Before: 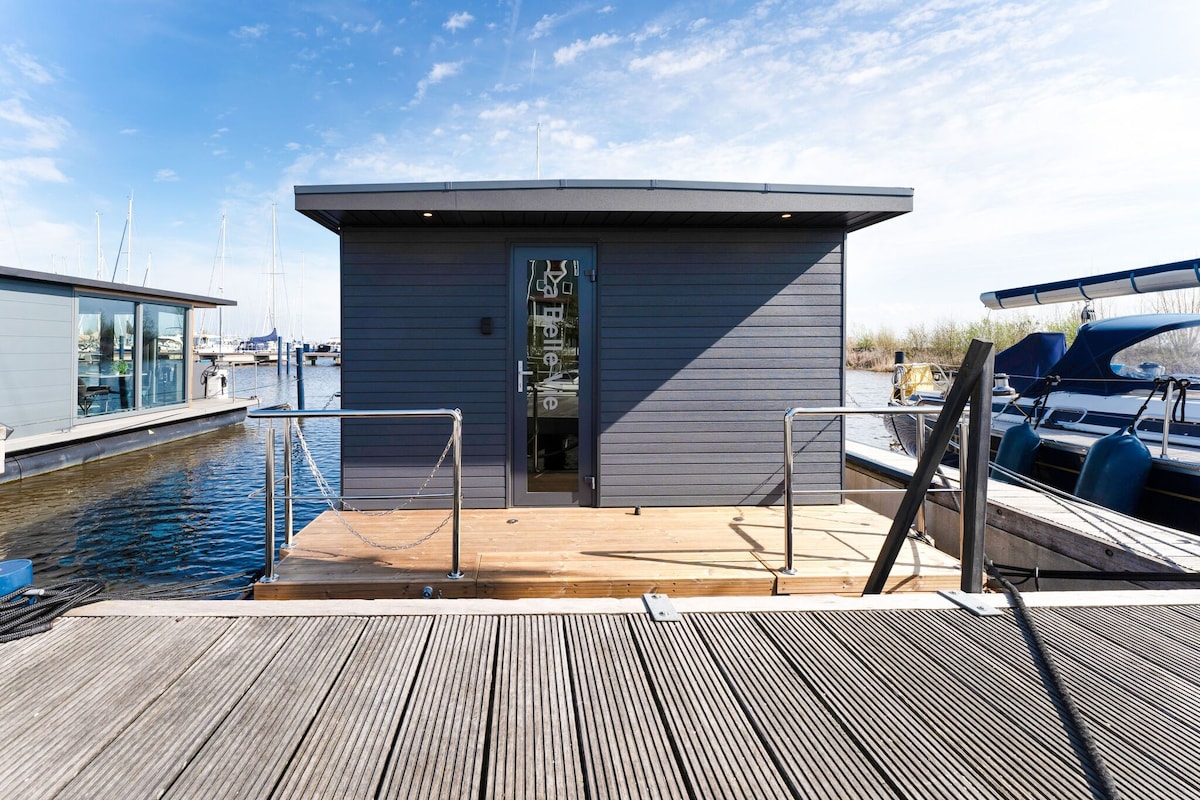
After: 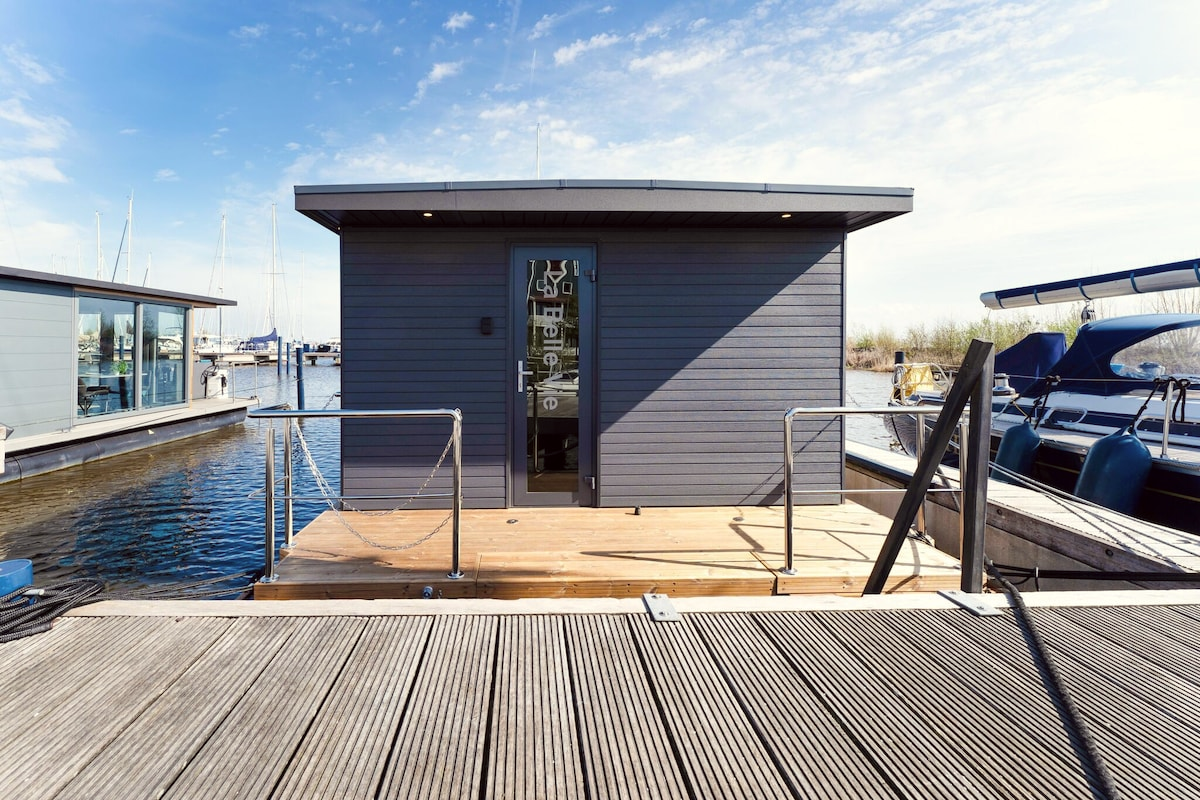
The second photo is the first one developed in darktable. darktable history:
exposure: compensate highlight preservation false
color correction: highlights a* -1.16, highlights b* 4.56, shadows a* 3.53
